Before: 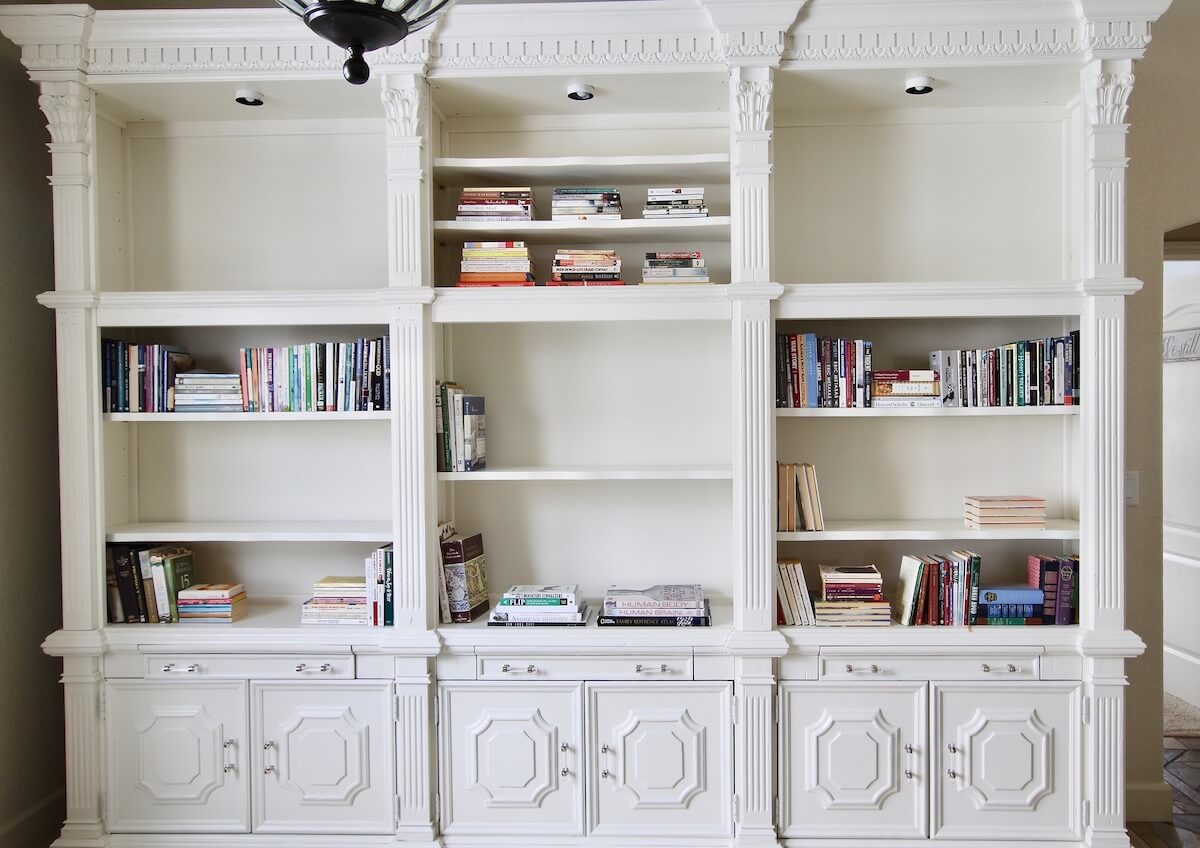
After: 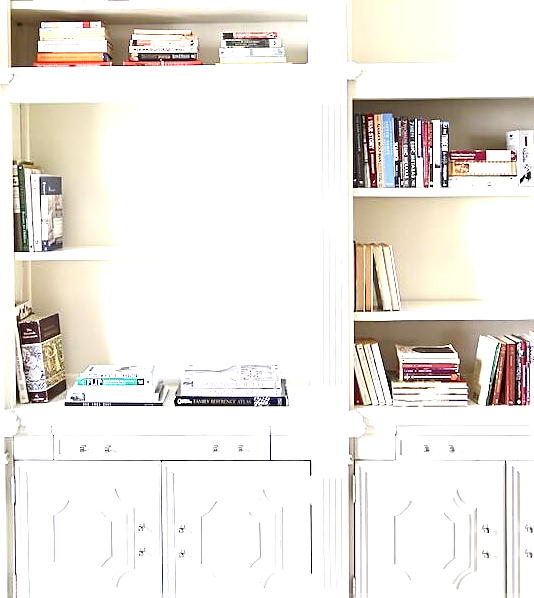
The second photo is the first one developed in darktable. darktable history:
crop: left 35.308%, top 26.059%, right 20.177%, bottom 3.403%
sharpen: on, module defaults
local contrast: mode bilateral grid, contrast 20, coarseness 51, detail 101%, midtone range 0.2
exposure: black level correction 0, exposure 1.526 EV, compensate highlight preservation false
